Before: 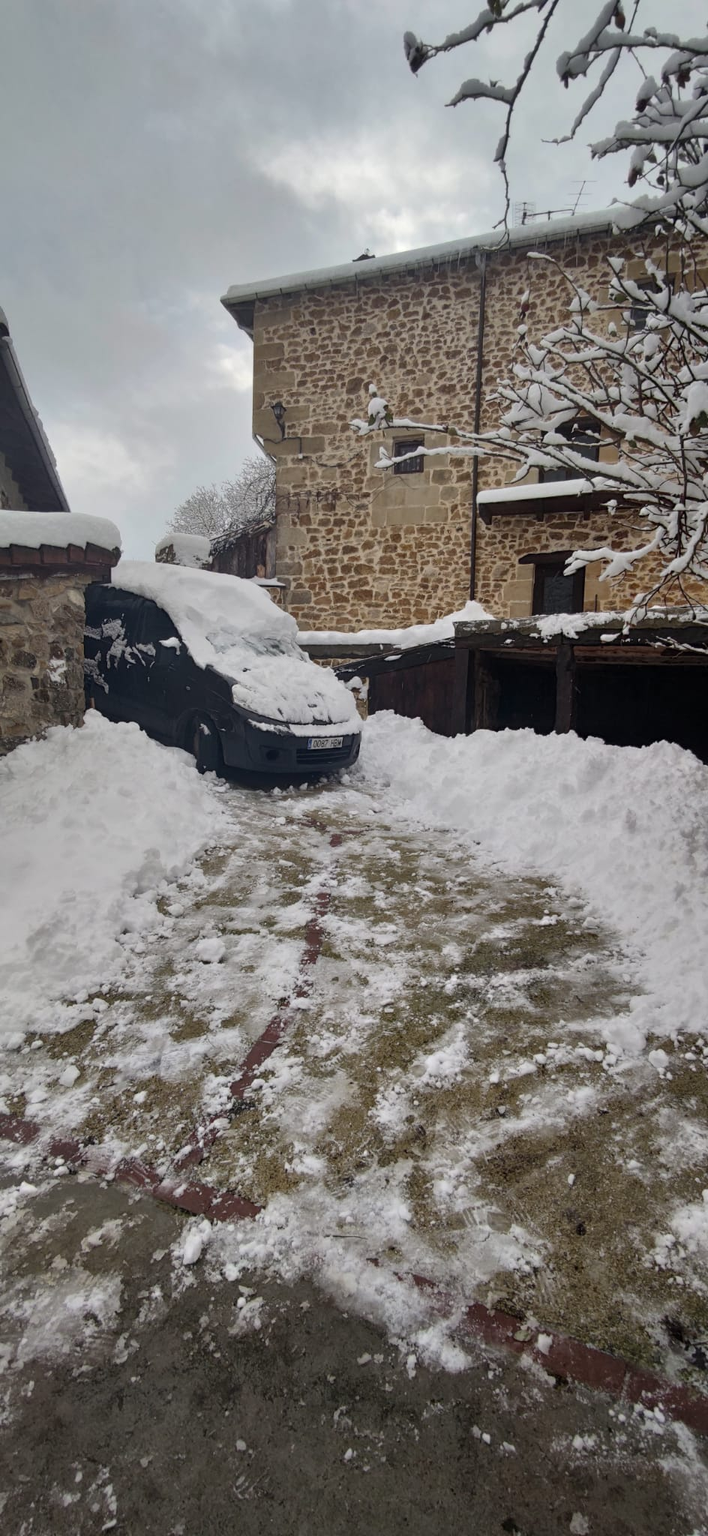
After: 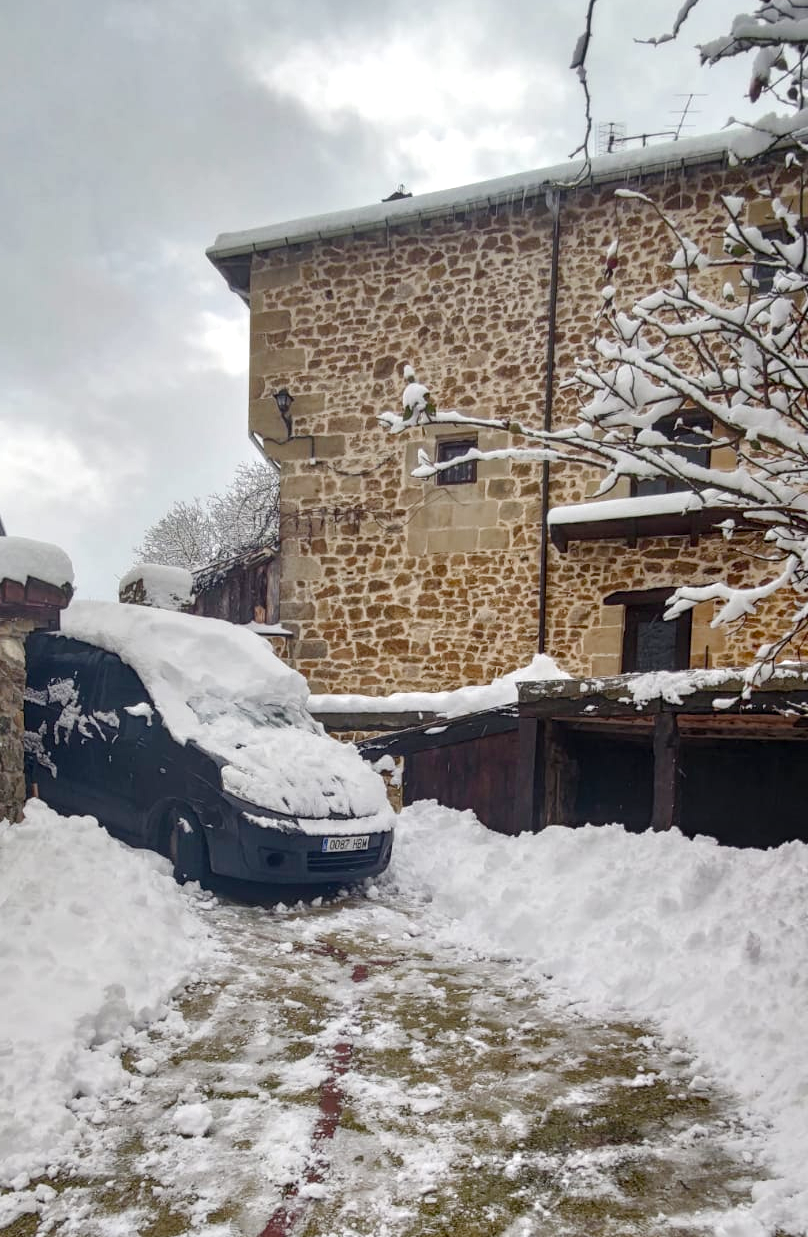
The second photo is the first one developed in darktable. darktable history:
local contrast: on, module defaults
color balance rgb: perceptual saturation grading › global saturation 20%, perceptual saturation grading › highlights -50%, perceptual saturation grading › shadows 30%, perceptual brilliance grading › global brilliance 10%, perceptual brilliance grading › shadows 15%
crop and rotate: left 9.345%, top 7.22%, right 4.982%, bottom 32.331%
